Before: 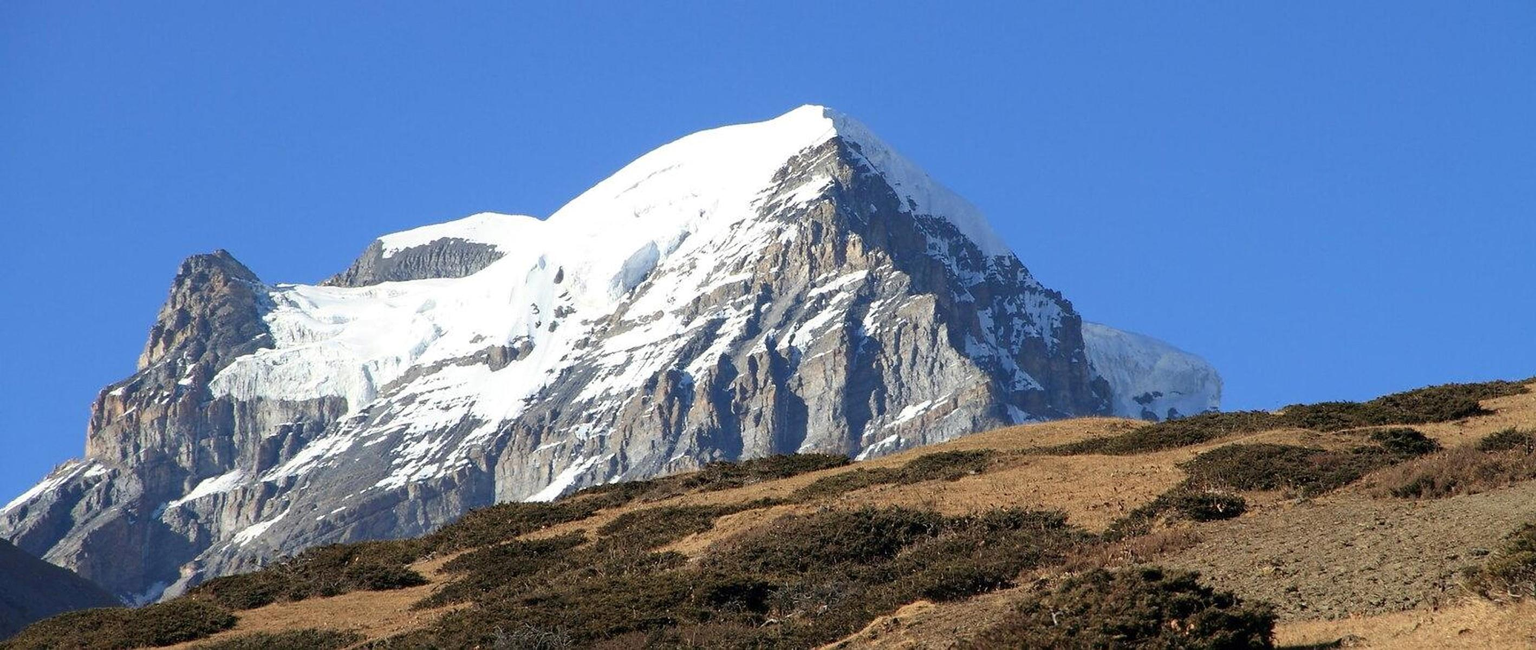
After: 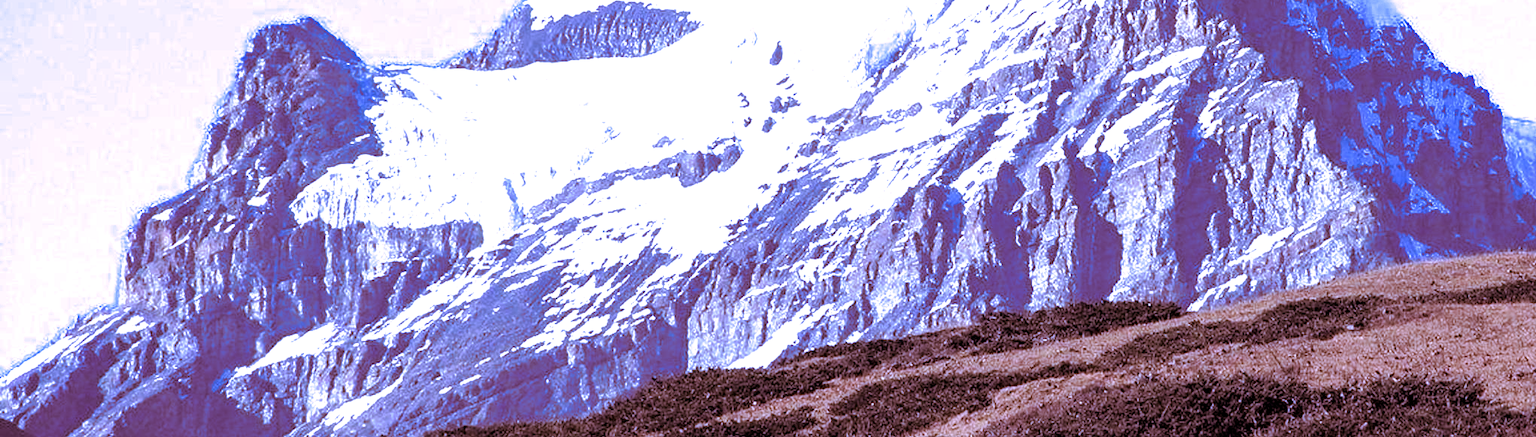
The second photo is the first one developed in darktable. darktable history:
white balance: red 0.98, blue 1.61
crop: top 36.498%, right 27.964%, bottom 14.995%
split-toning: highlights › hue 180°
tone equalizer: on, module defaults
local contrast: on, module defaults
